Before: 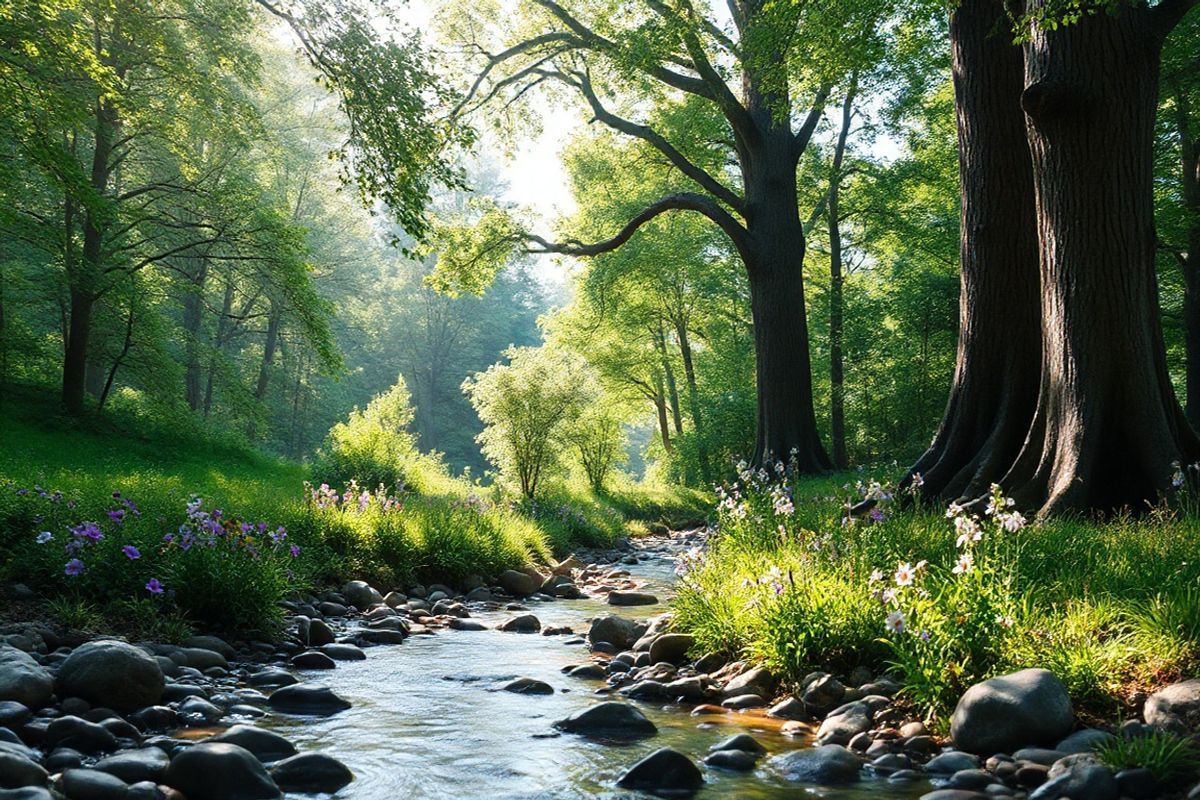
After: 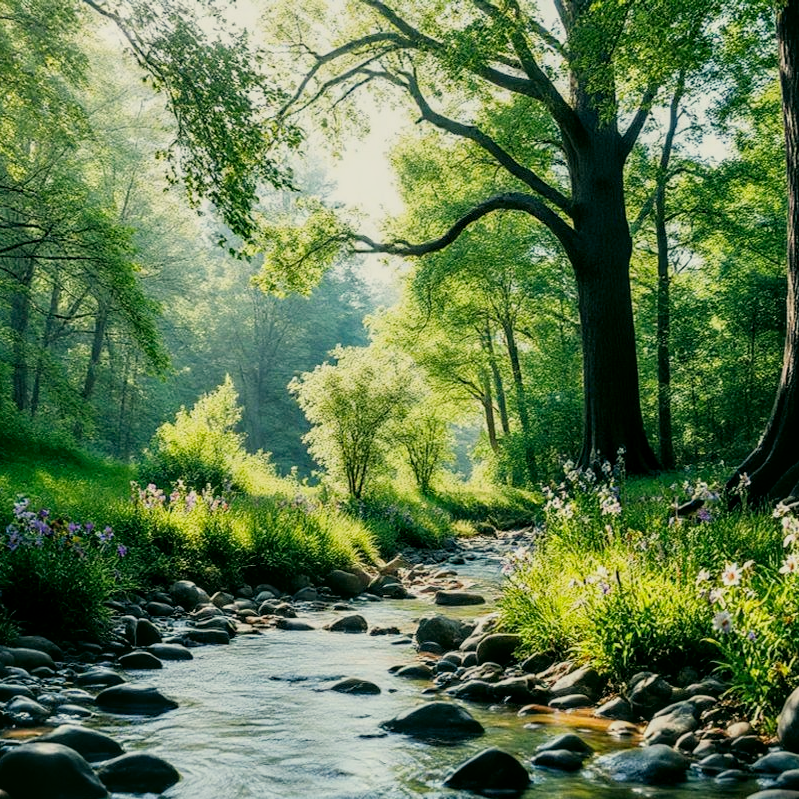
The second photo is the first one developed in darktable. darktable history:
local contrast: detail 130%
filmic rgb: hardness 4.17
crop and rotate: left 14.436%, right 18.898%
color correction: highlights a* -0.482, highlights b* 9.48, shadows a* -9.48, shadows b* 0.803
